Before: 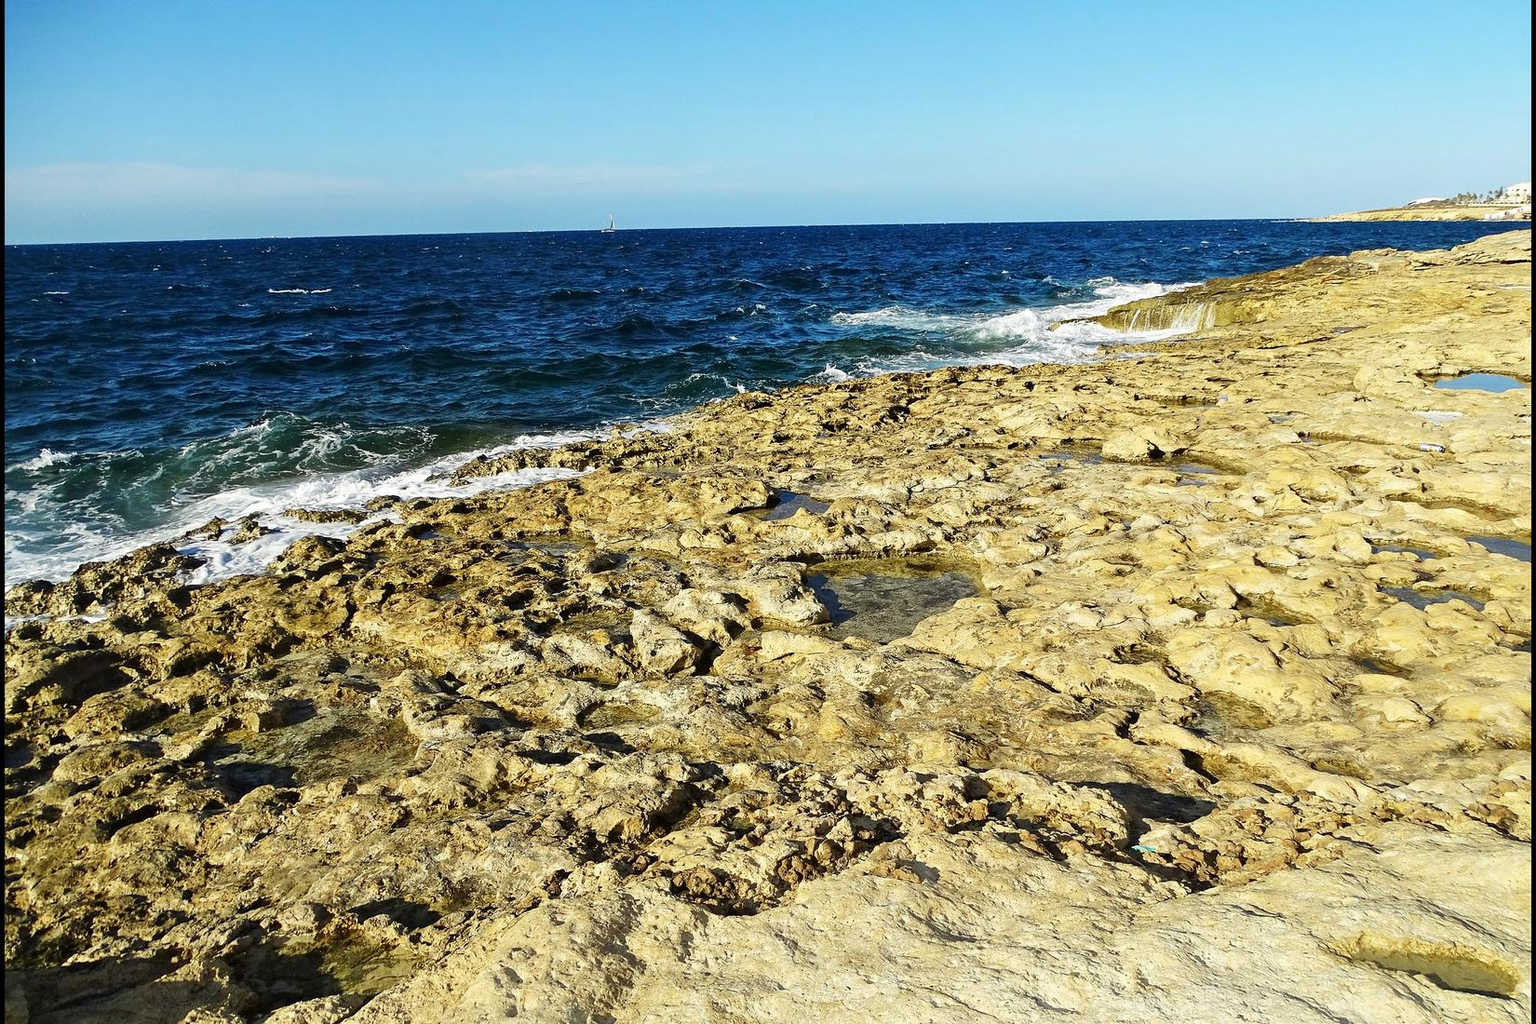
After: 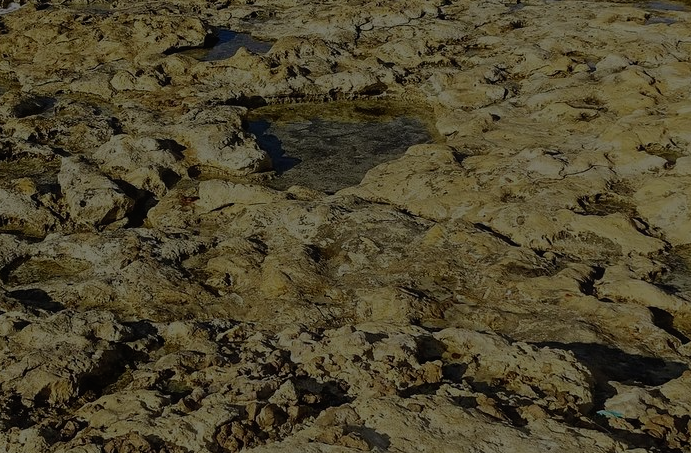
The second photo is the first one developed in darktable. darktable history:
crop: left 37.543%, top 45.328%, right 20.572%, bottom 13.4%
tone equalizer: on, module defaults
contrast equalizer: y [[0.5, 0.5, 0.472, 0.5, 0.5, 0.5], [0.5 ×6], [0.5 ×6], [0 ×6], [0 ×6]]
exposure: exposure -2.358 EV, compensate highlight preservation false
